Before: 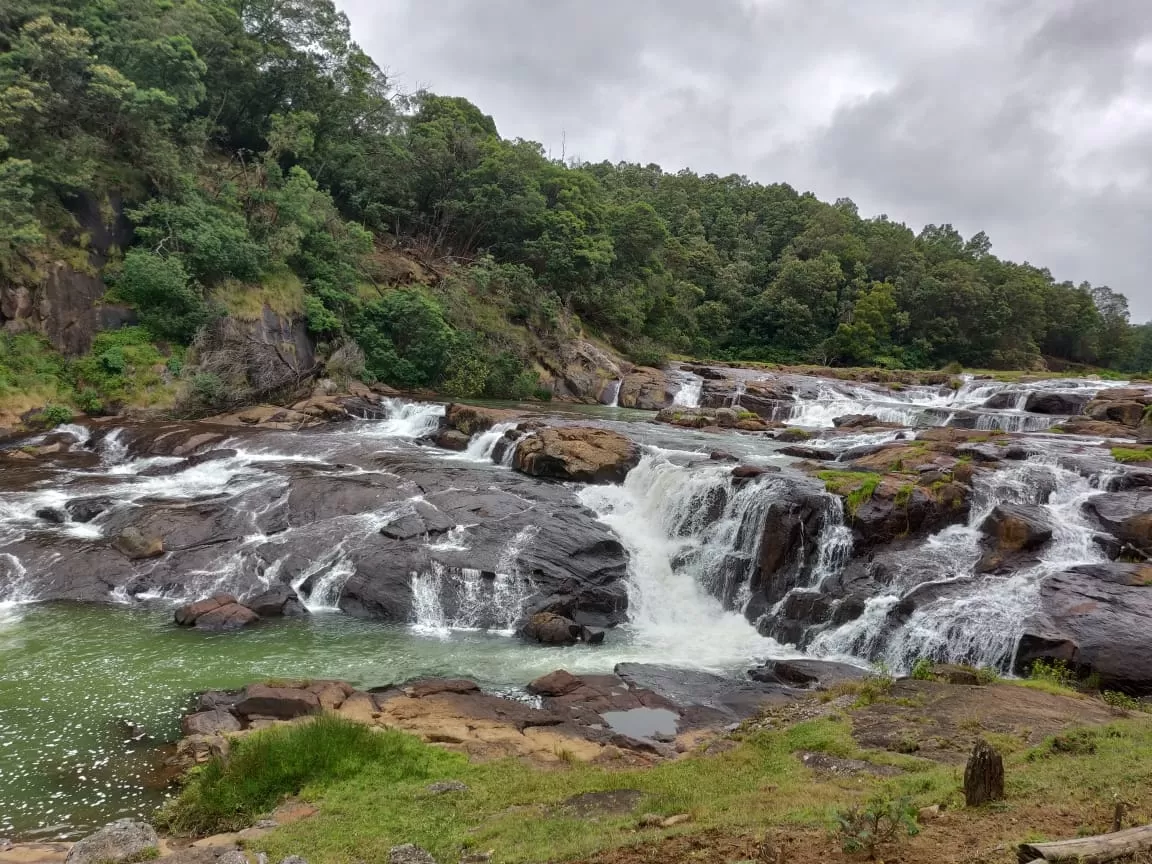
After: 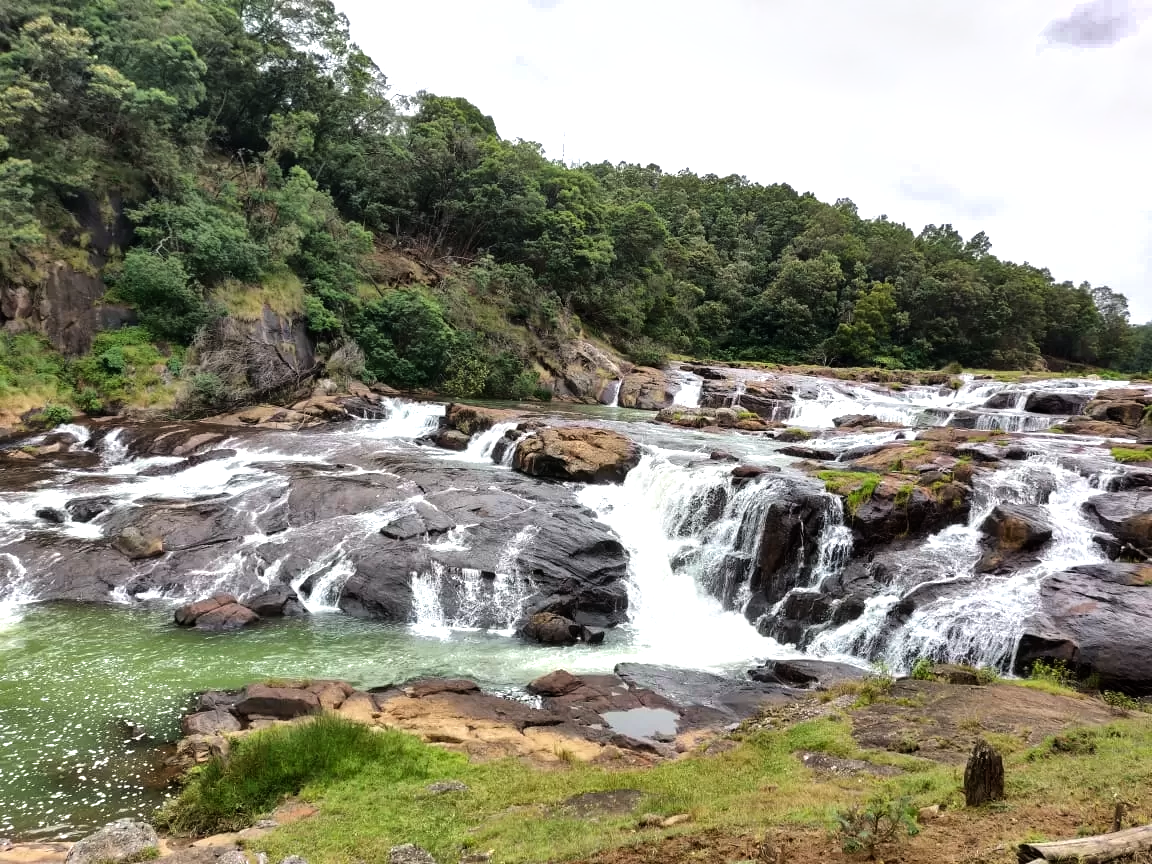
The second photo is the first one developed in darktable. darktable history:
shadows and highlights: shadows 40.11, highlights -54.35, low approximation 0.01, soften with gaussian
tone equalizer: -8 EV -1.09 EV, -7 EV -1.03 EV, -6 EV -0.877 EV, -5 EV -0.601 EV, -3 EV 0.568 EV, -2 EV 0.871 EV, -1 EV 0.995 EV, +0 EV 1.06 EV, mask exposure compensation -0.511 EV
